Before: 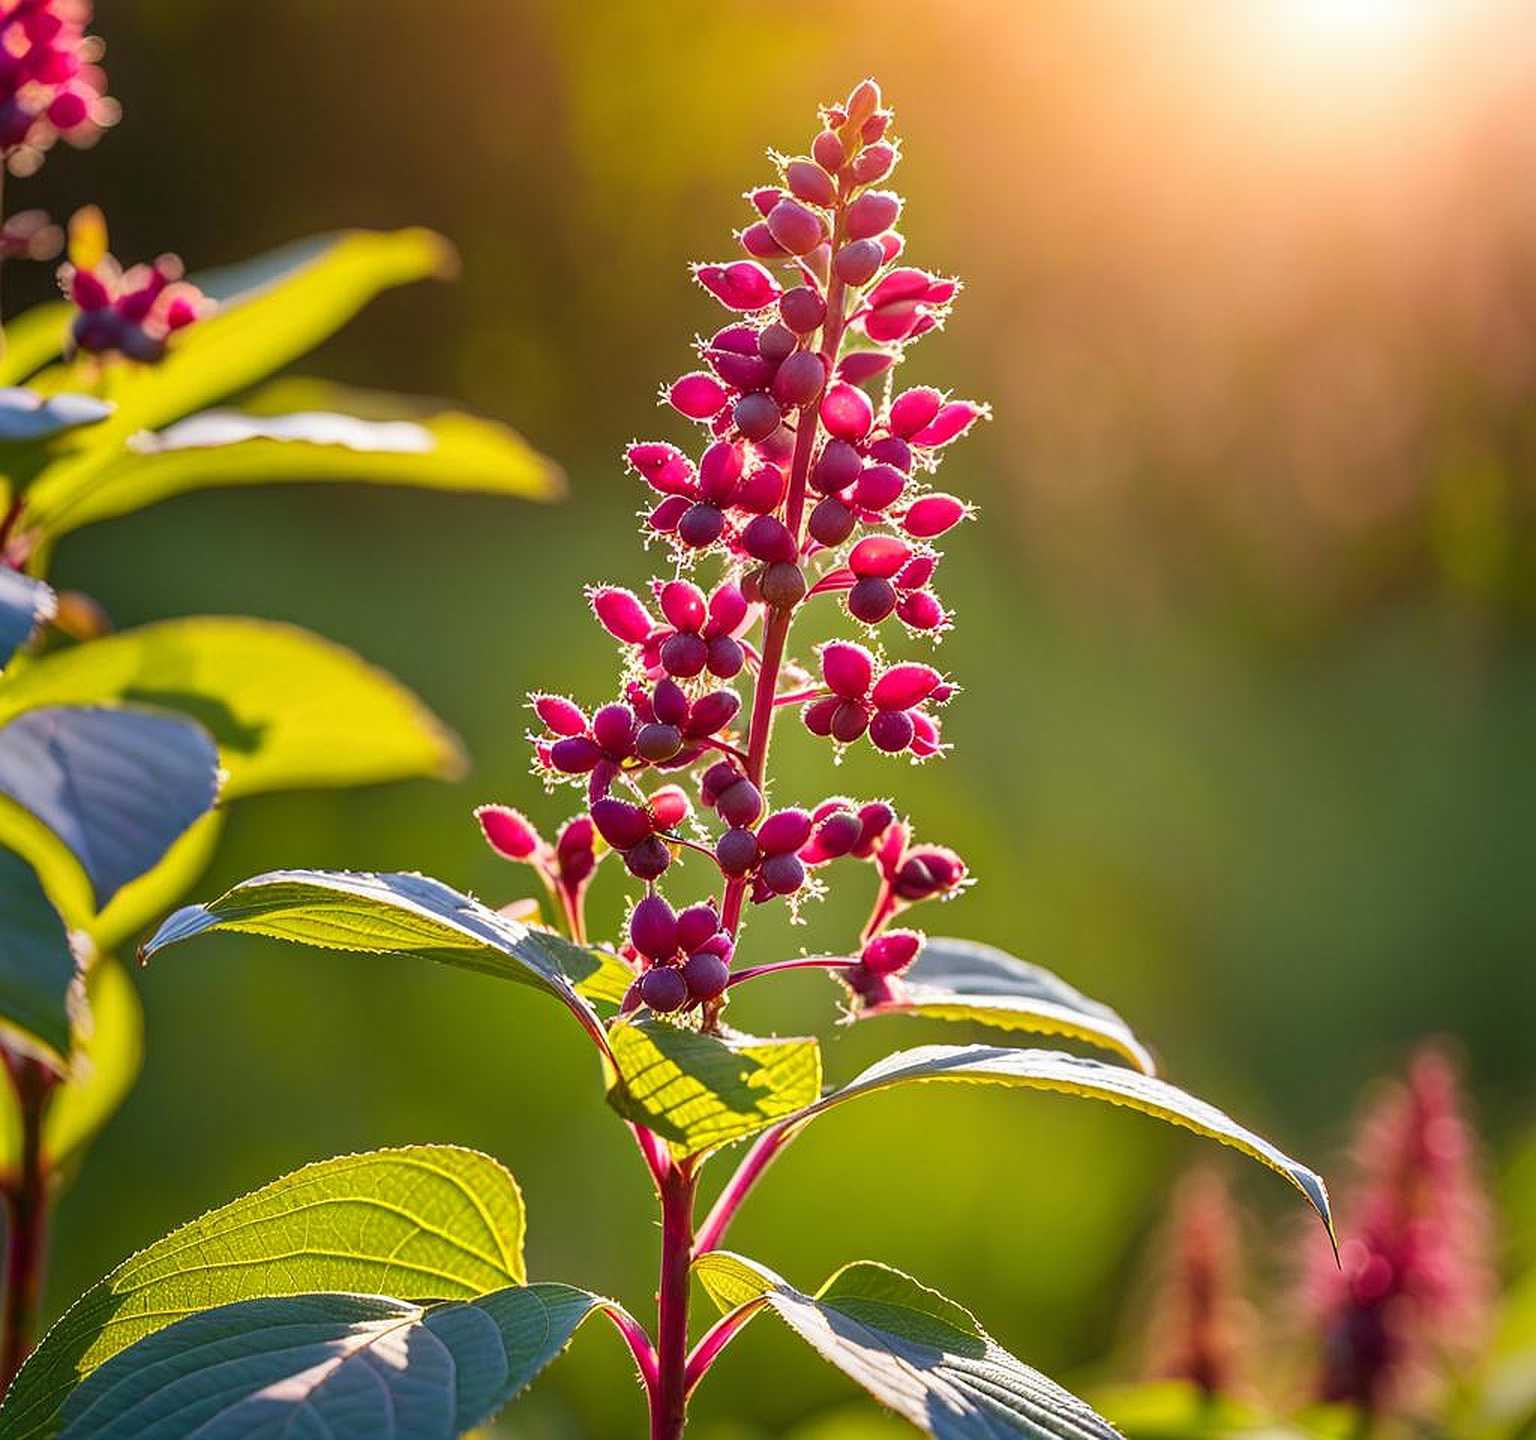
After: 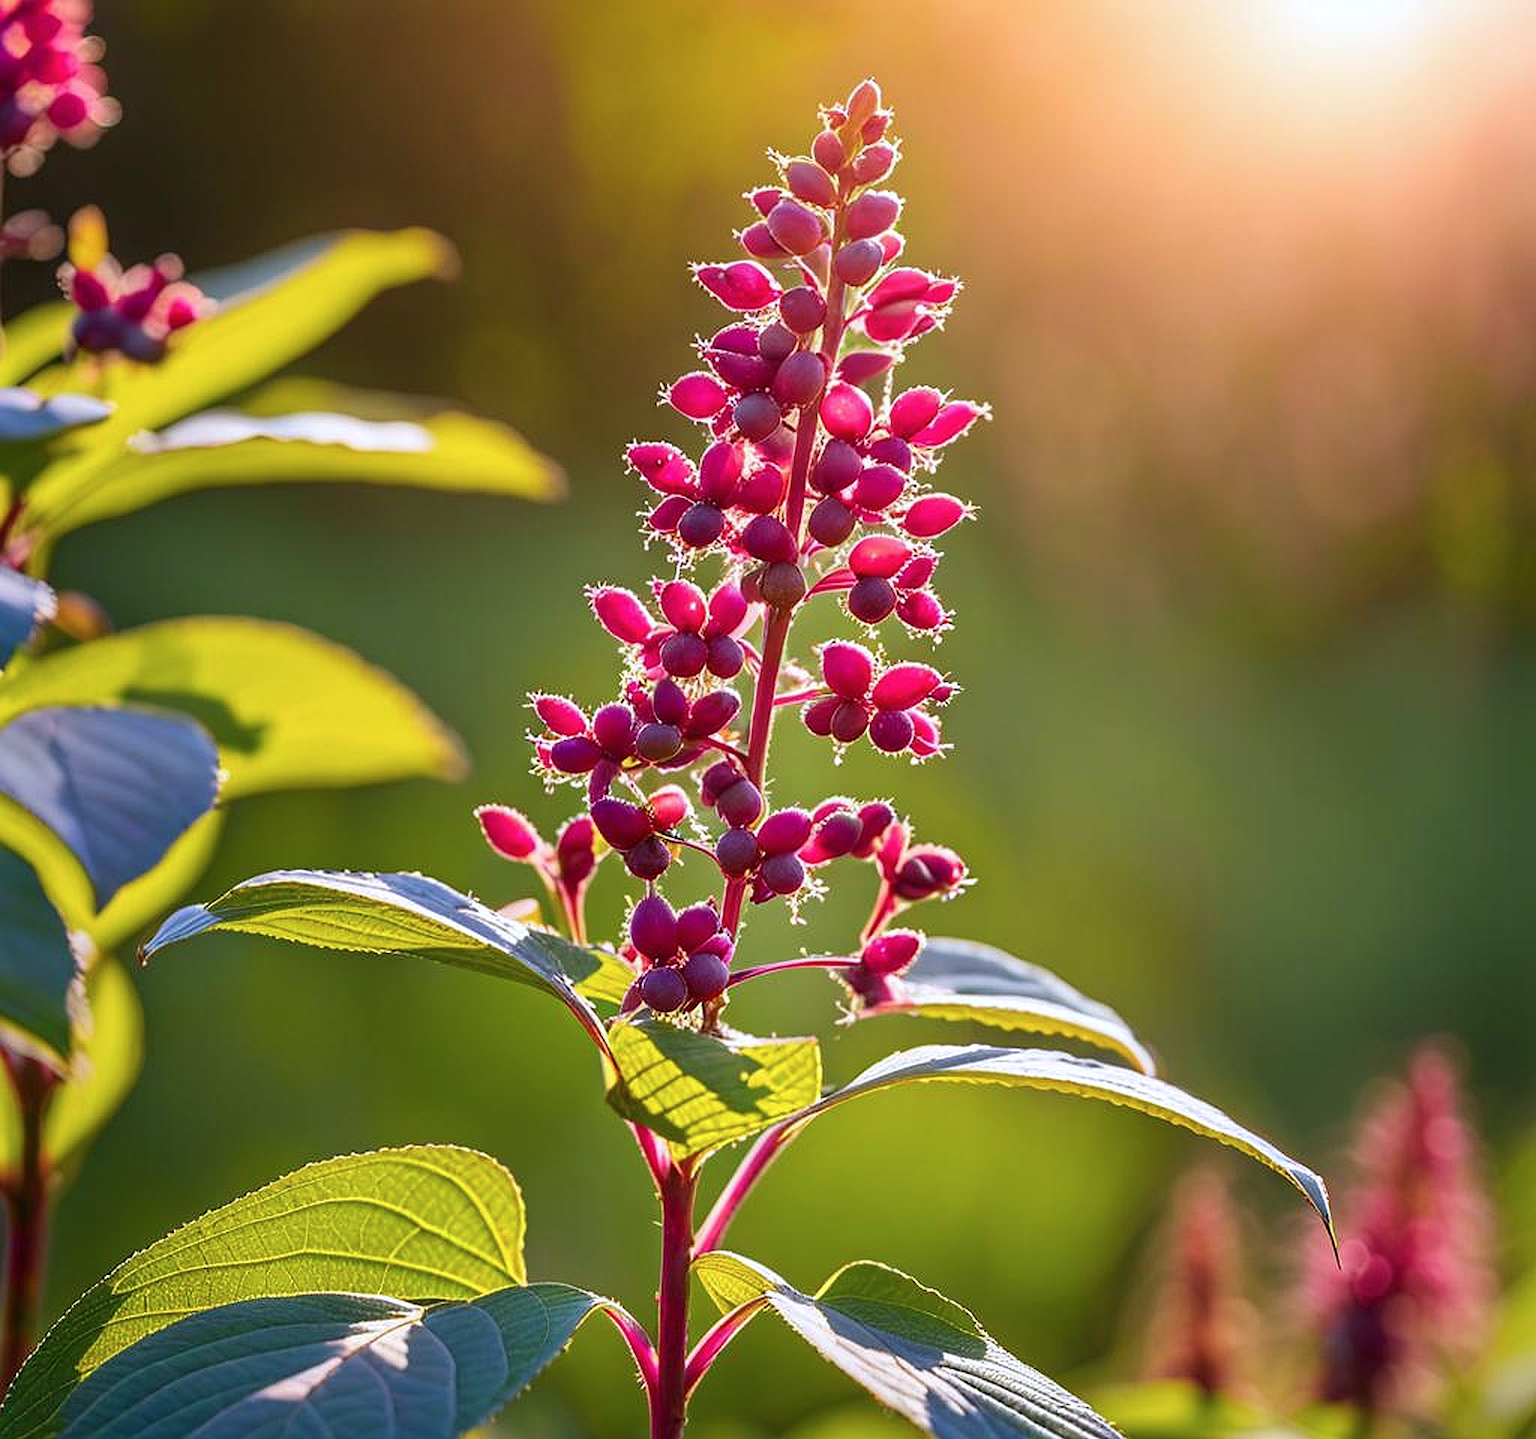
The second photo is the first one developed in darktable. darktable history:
color calibration: illuminant as shot in camera, x 0.358, y 0.373, temperature 4628.91 K
tone equalizer: -7 EV 0.094 EV, edges refinement/feathering 500, mask exposure compensation -1.57 EV, preserve details no
